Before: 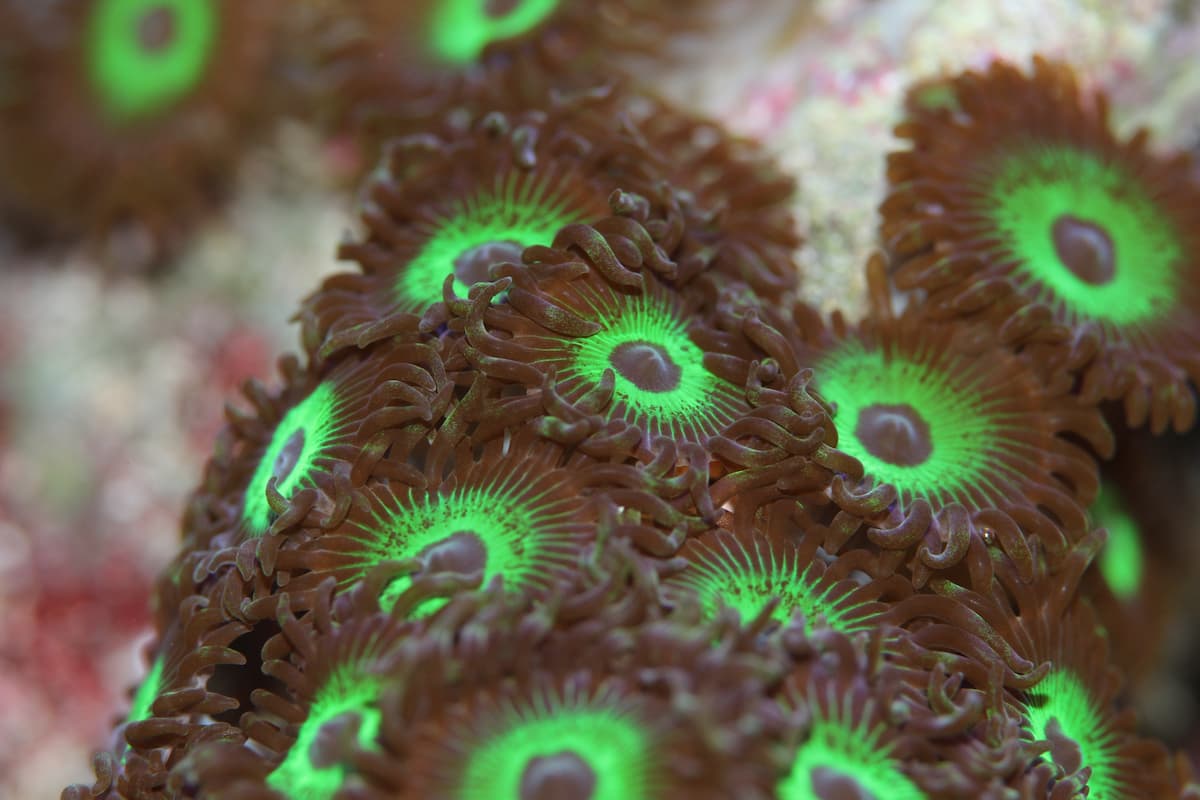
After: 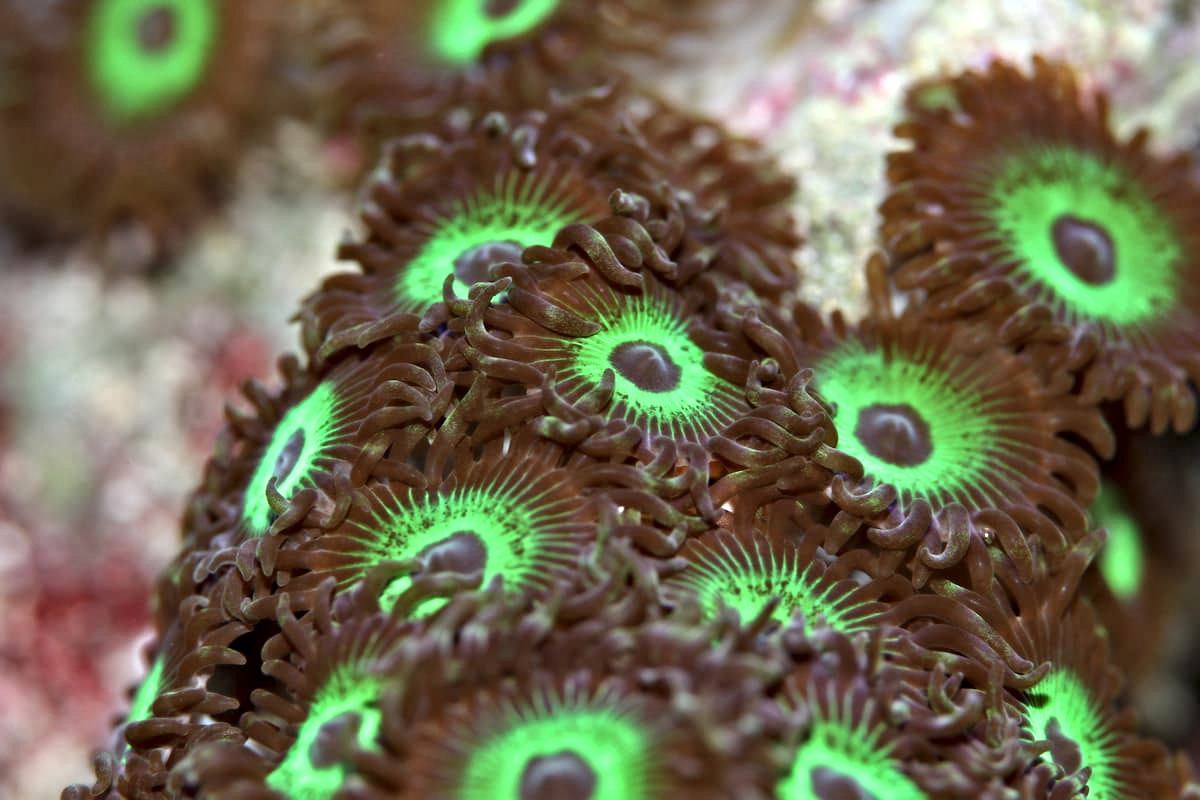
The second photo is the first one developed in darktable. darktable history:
exposure: exposure 0.215 EV, compensate exposure bias true, compensate highlight preservation false
contrast equalizer: y [[0.511, 0.558, 0.631, 0.632, 0.559, 0.512], [0.5 ×6], [0.5 ×6], [0 ×6], [0 ×6]]
